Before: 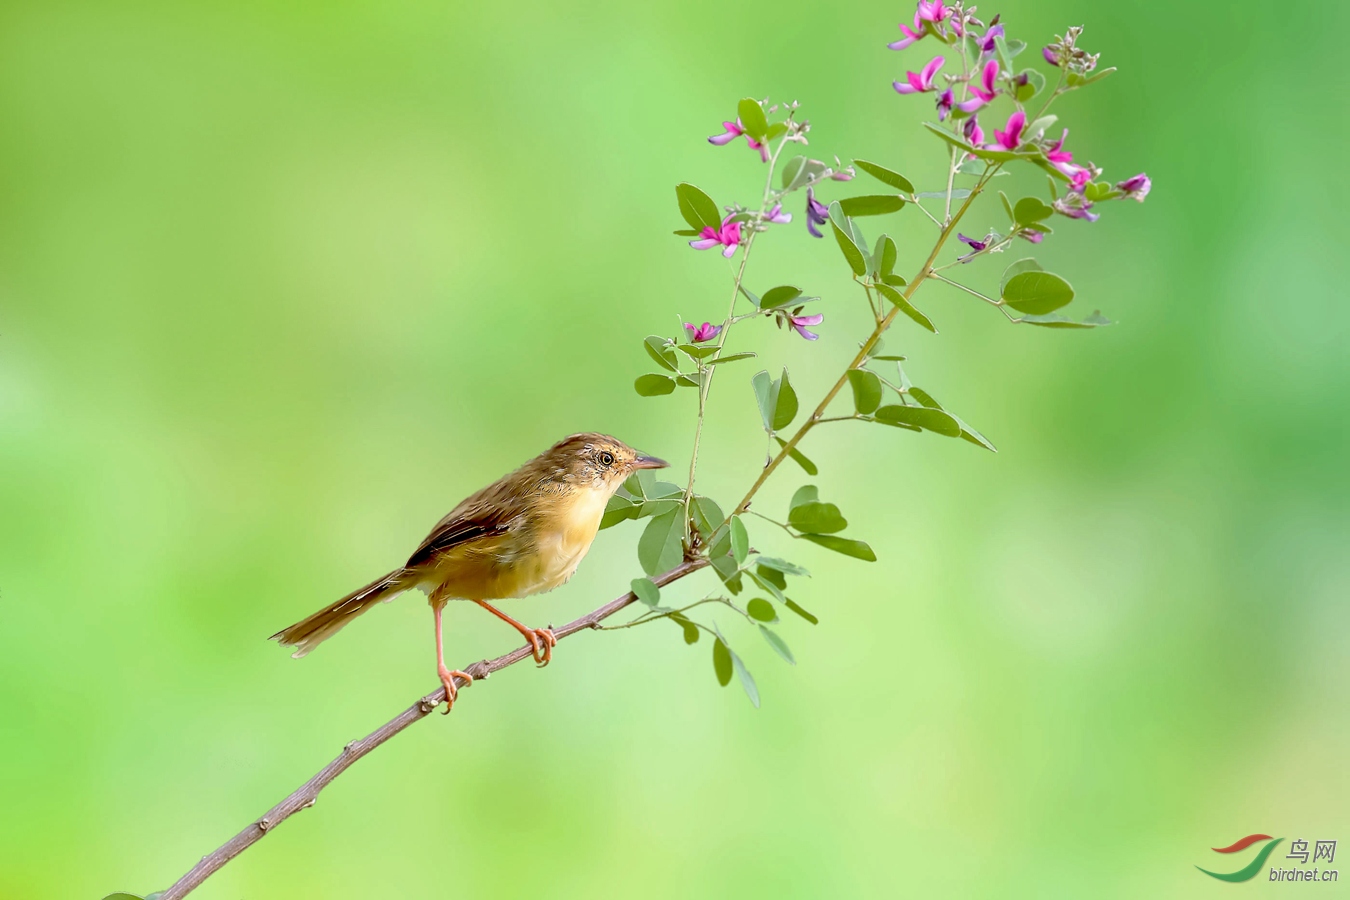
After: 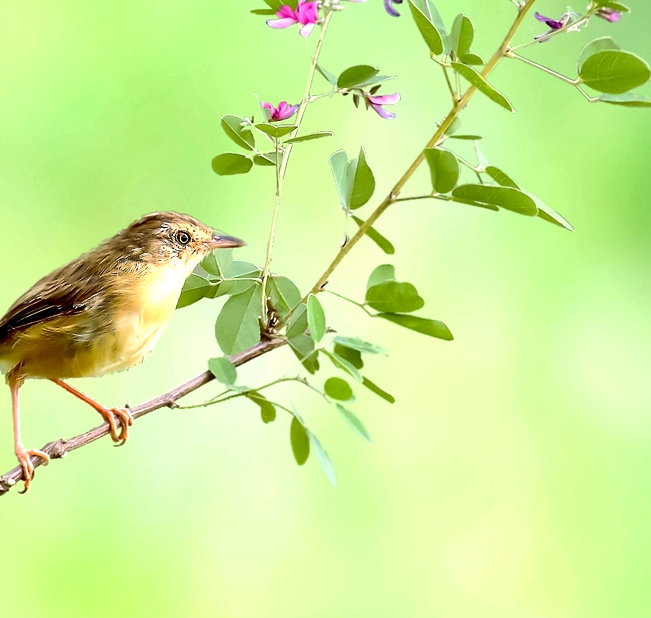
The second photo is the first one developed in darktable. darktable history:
tone equalizer: -8 EV -0.75 EV, -7 EV -0.7 EV, -6 EV -0.6 EV, -5 EV -0.4 EV, -3 EV 0.4 EV, -2 EV 0.6 EV, -1 EV 0.7 EV, +0 EV 0.75 EV, edges refinement/feathering 500, mask exposure compensation -1.57 EV, preserve details no
crop: left 31.379%, top 24.658%, right 20.326%, bottom 6.628%
